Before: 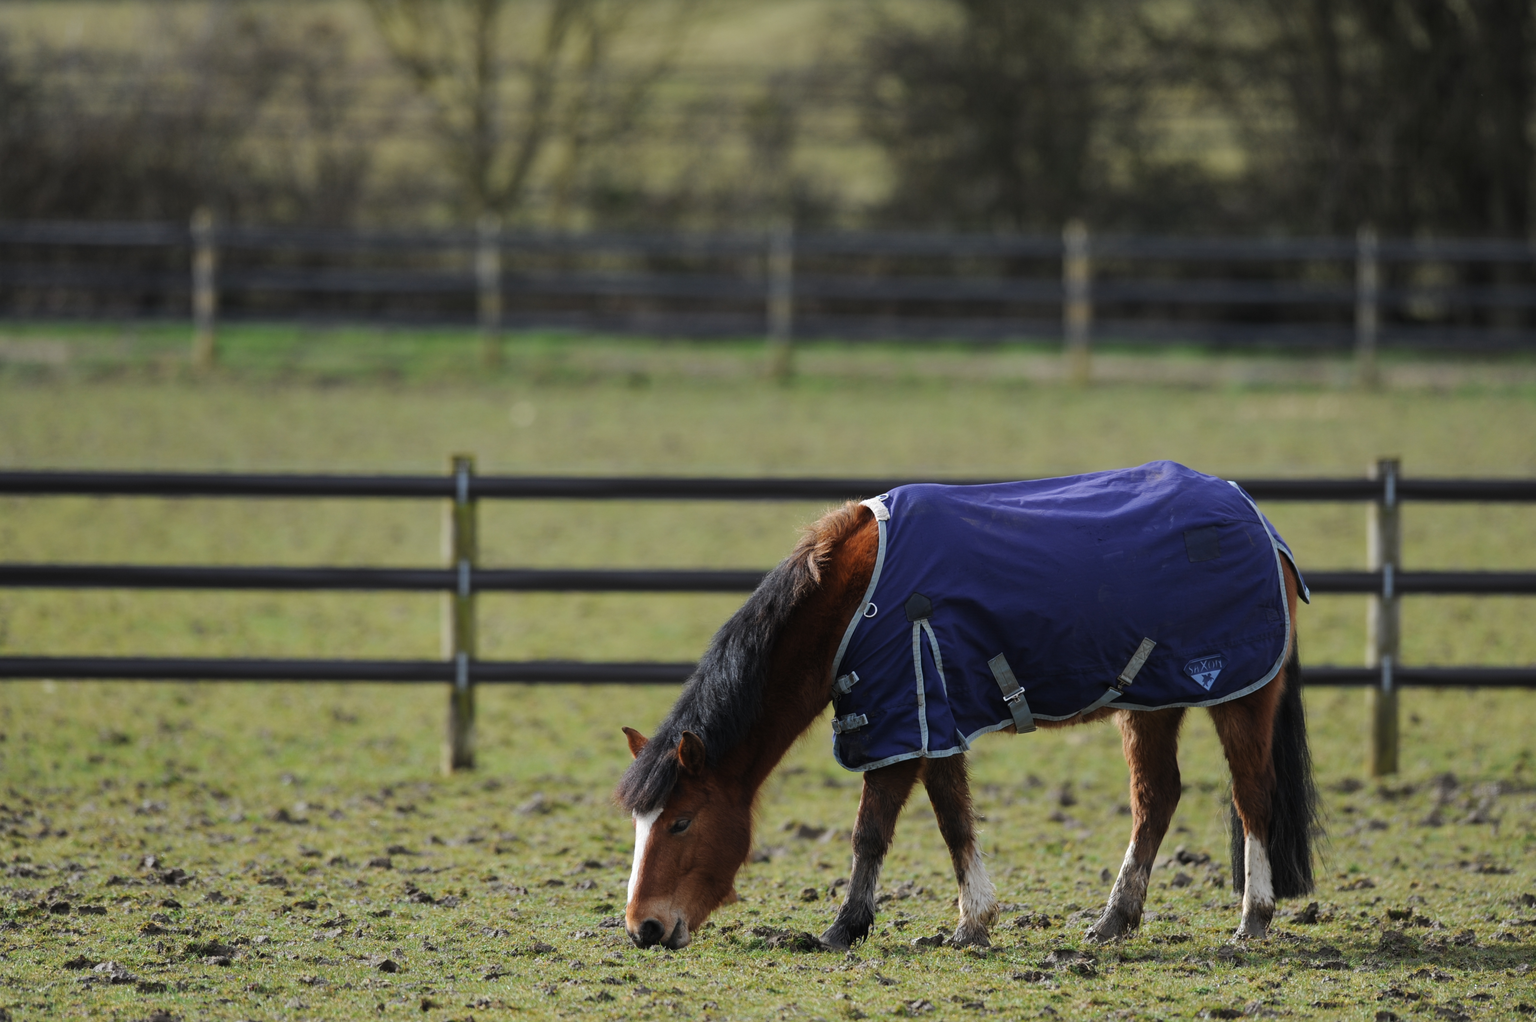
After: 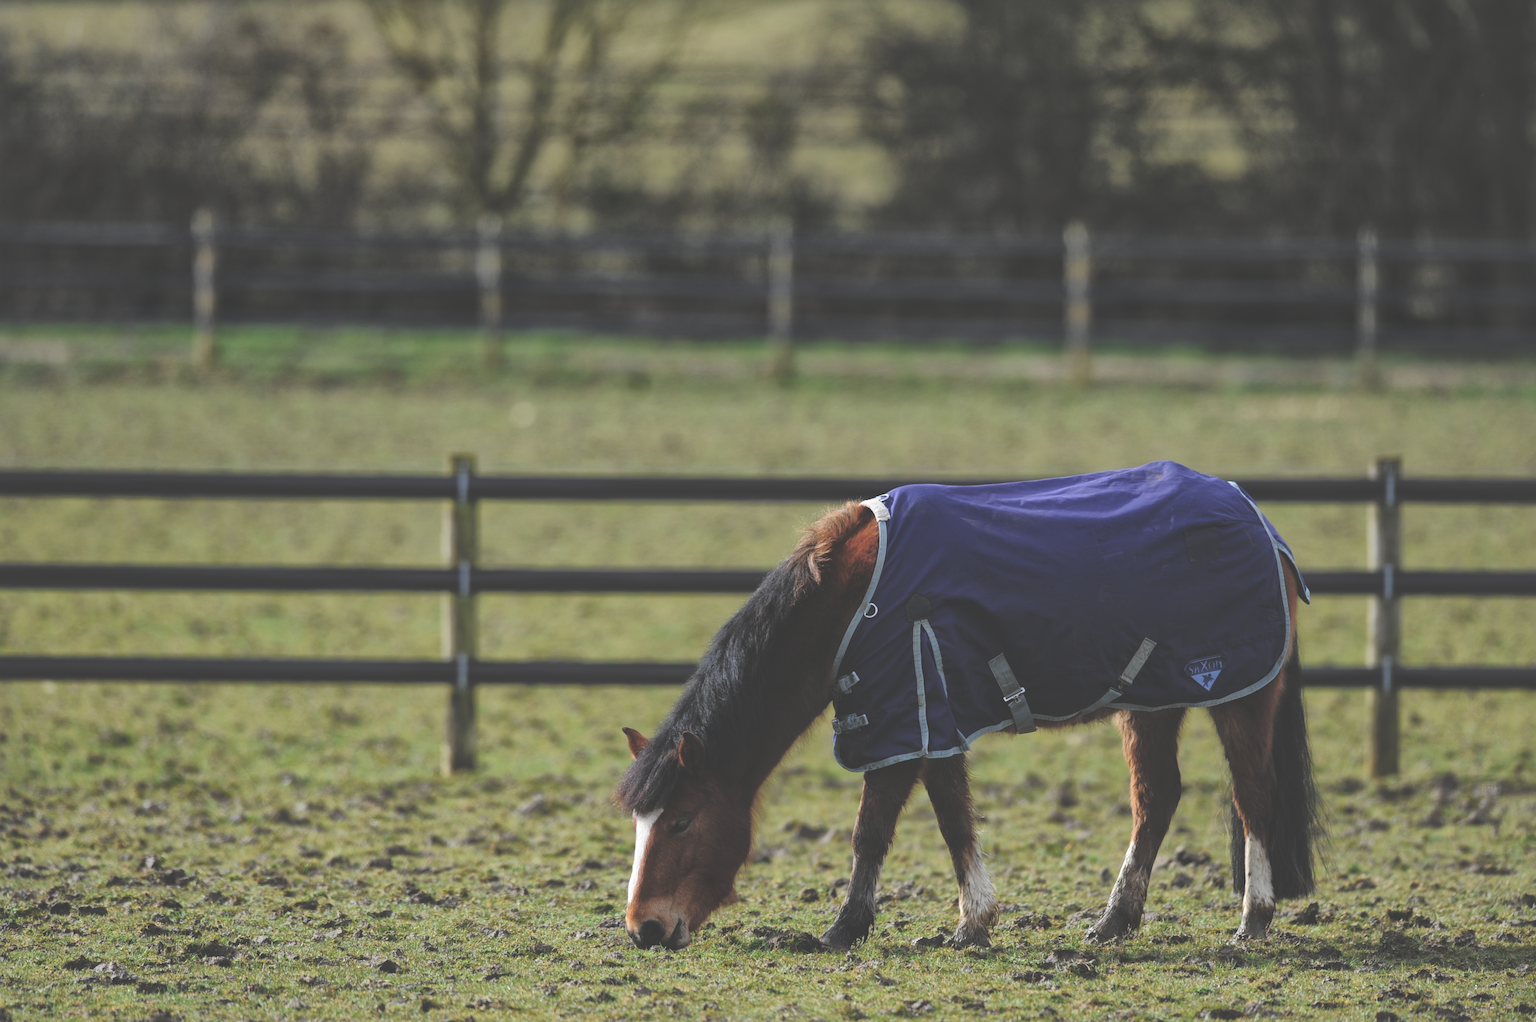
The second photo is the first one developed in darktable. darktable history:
global tonemap: drago (1, 100), detail 1
rgb curve: curves: ch0 [(0, 0.186) (0.314, 0.284) (0.775, 0.708) (1, 1)], compensate middle gray true, preserve colors none
